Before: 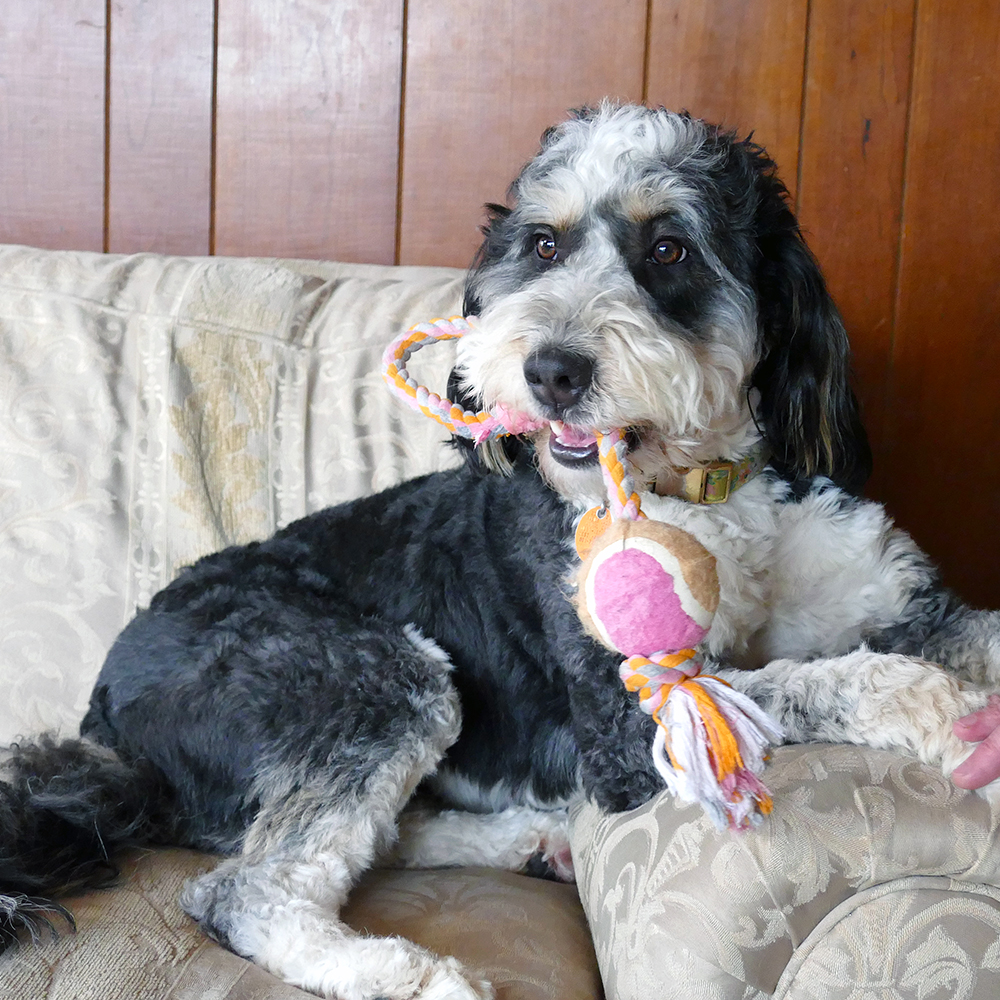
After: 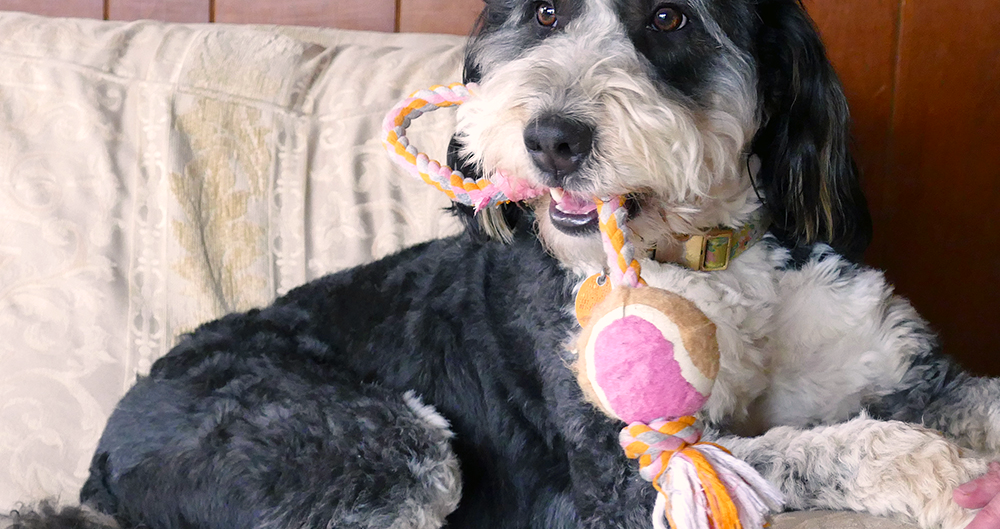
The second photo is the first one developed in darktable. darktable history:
crop and rotate: top 23.373%, bottom 23.638%
shadows and highlights: radius 93.27, shadows -14.69, white point adjustment 0.201, highlights 33.23, compress 48.24%, soften with gaussian
color correction: highlights a* 5.74, highlights b* 4.87
